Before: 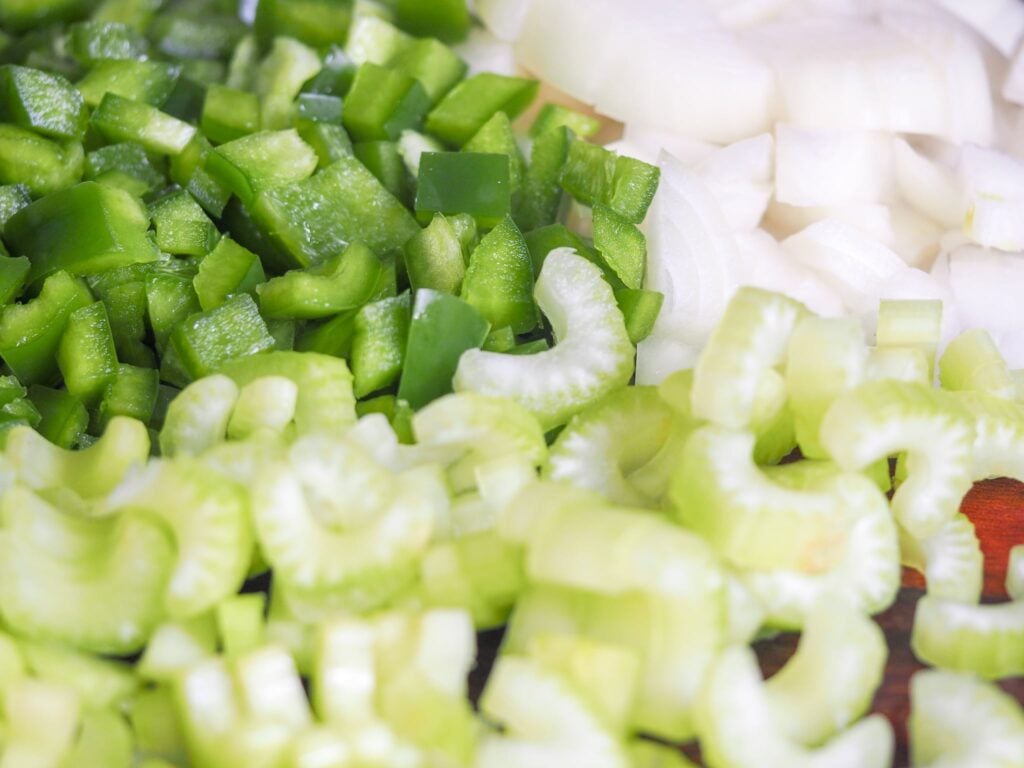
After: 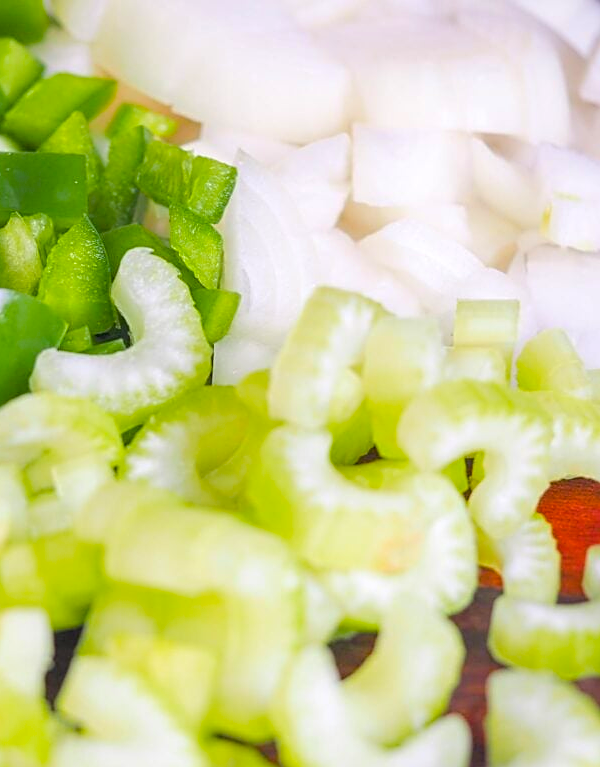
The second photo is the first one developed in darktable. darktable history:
crop: left 41.402%
sharpen: on, module defaults
color balance rgb: perceptual saturation grading › global saturation 25%, perceptual brilliance grading › mid-tones 10%, perceptual brilliance grading › shadows 15%, global vibrance 20%
